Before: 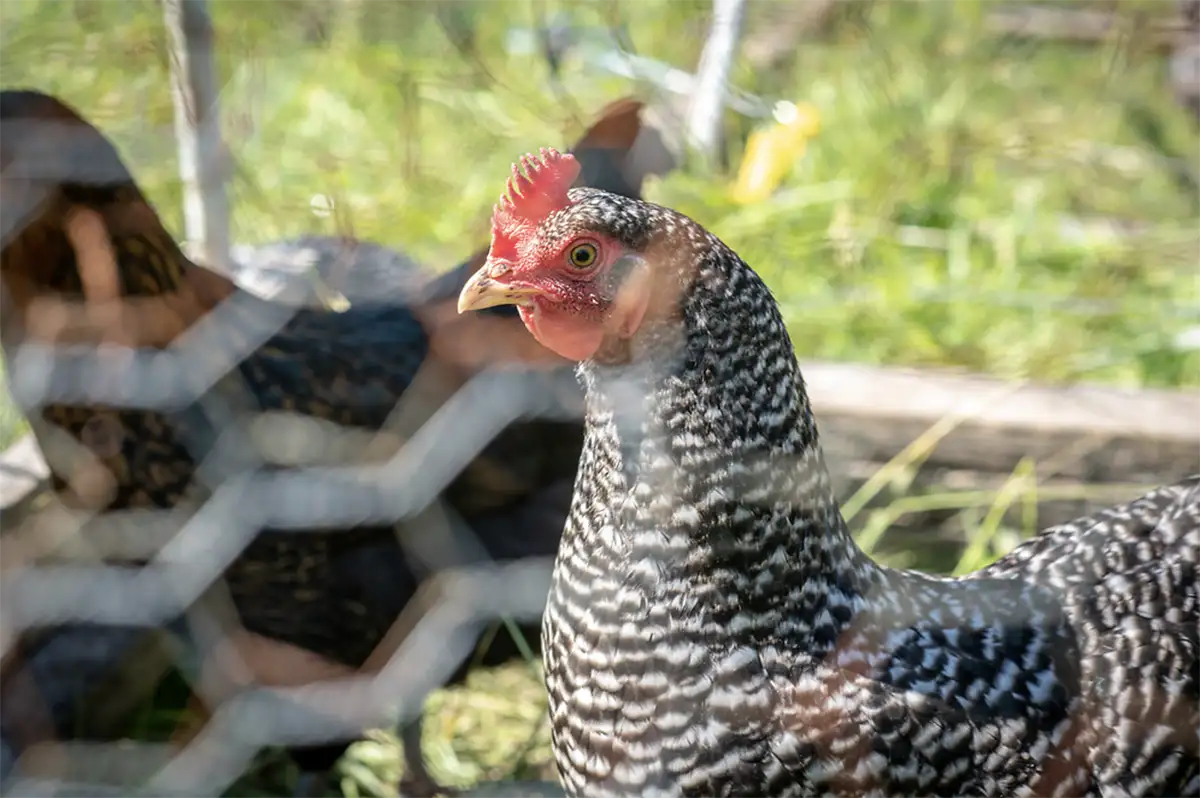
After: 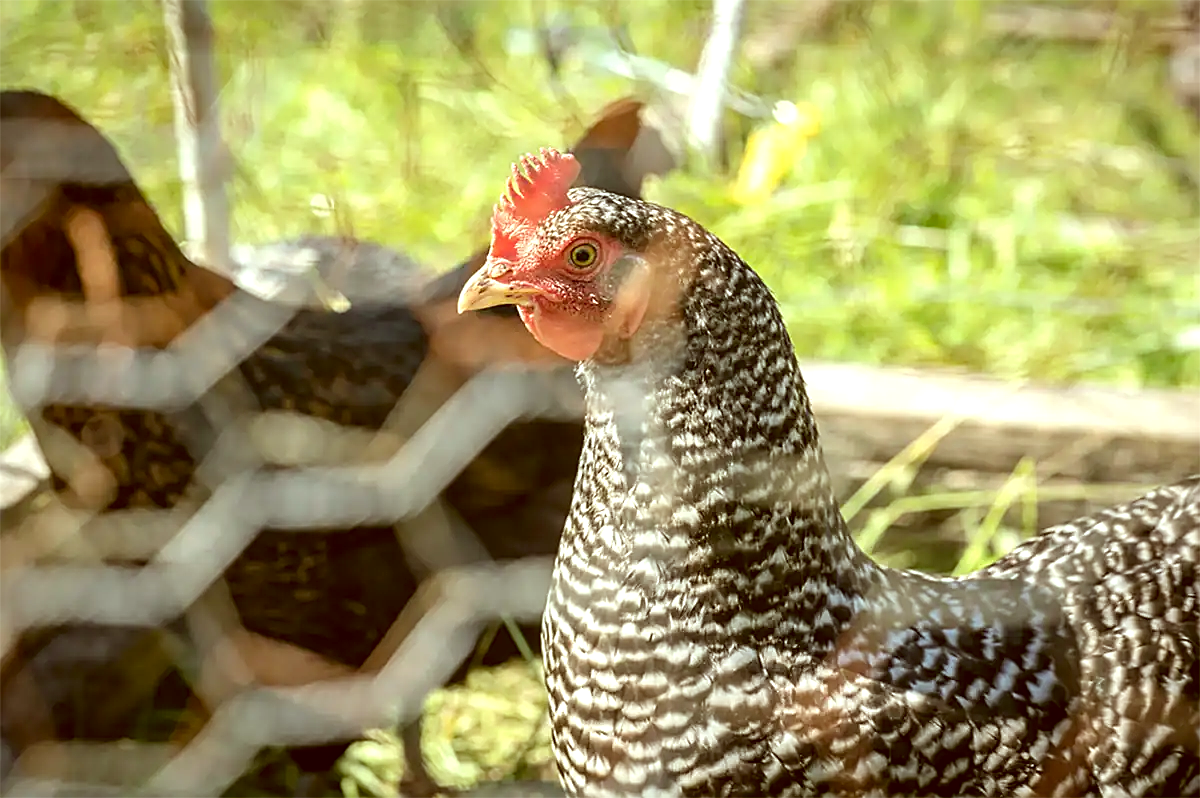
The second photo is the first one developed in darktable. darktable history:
sharpen: amount 0.55
color correction: highlights a* -5.3, highlights b* 9.8, shadows a* 9.8, shadows b* 24.26
exposure: exposure 0.4 EV, compensate highlight preservation false
